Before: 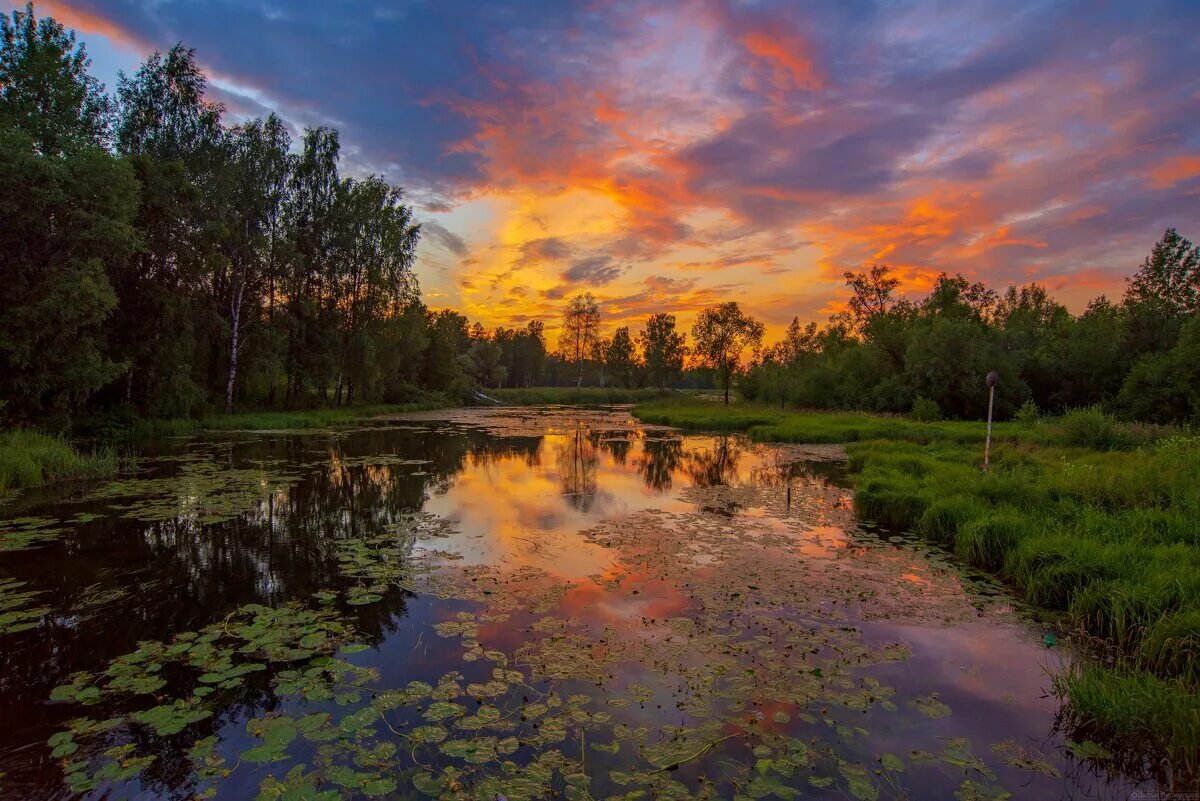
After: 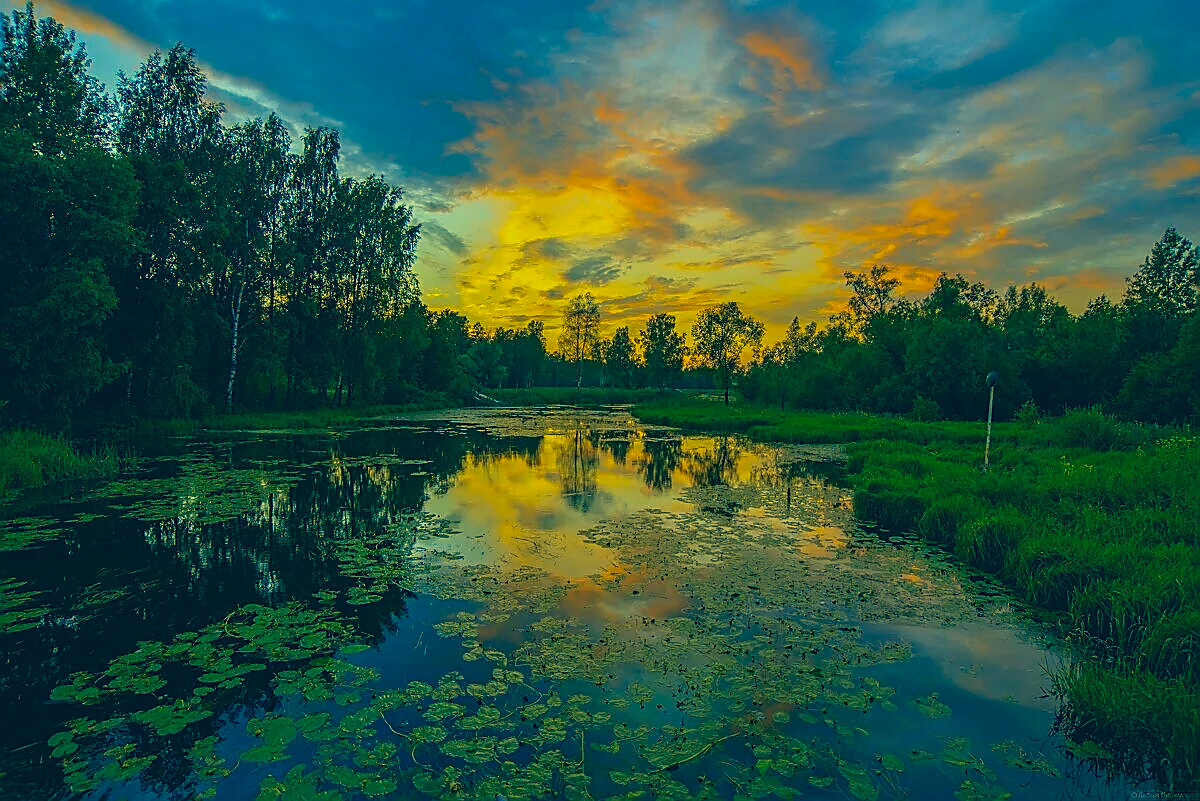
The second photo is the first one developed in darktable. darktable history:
sharpen: radius 1.407, amount 1.254, threshold 0.76
color correction: highlights a* -16.27, highlights b* 39.78, shadows a* -39.67, shadows b* -26.14
